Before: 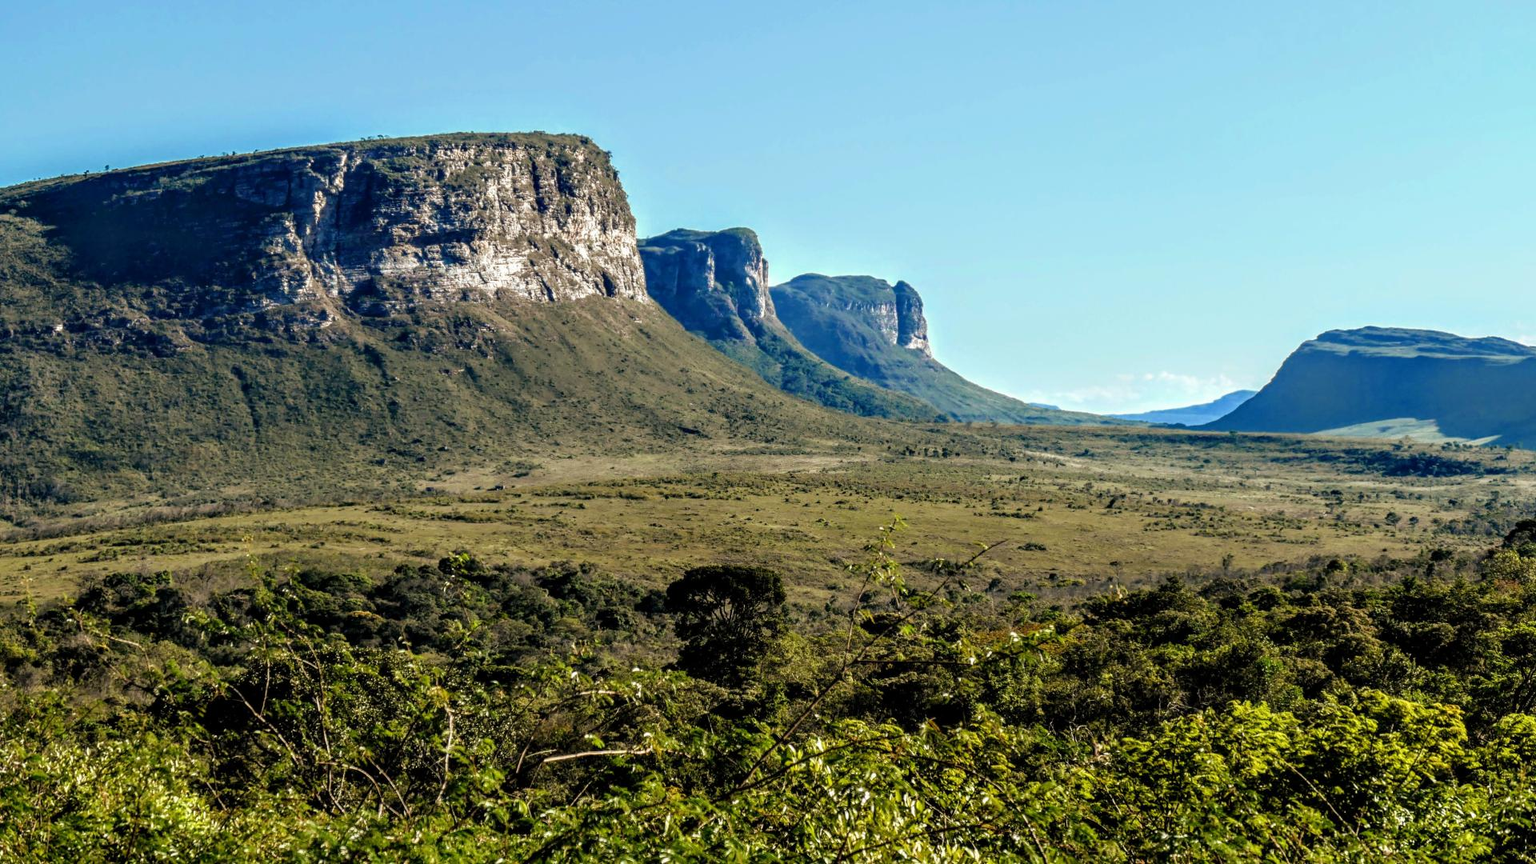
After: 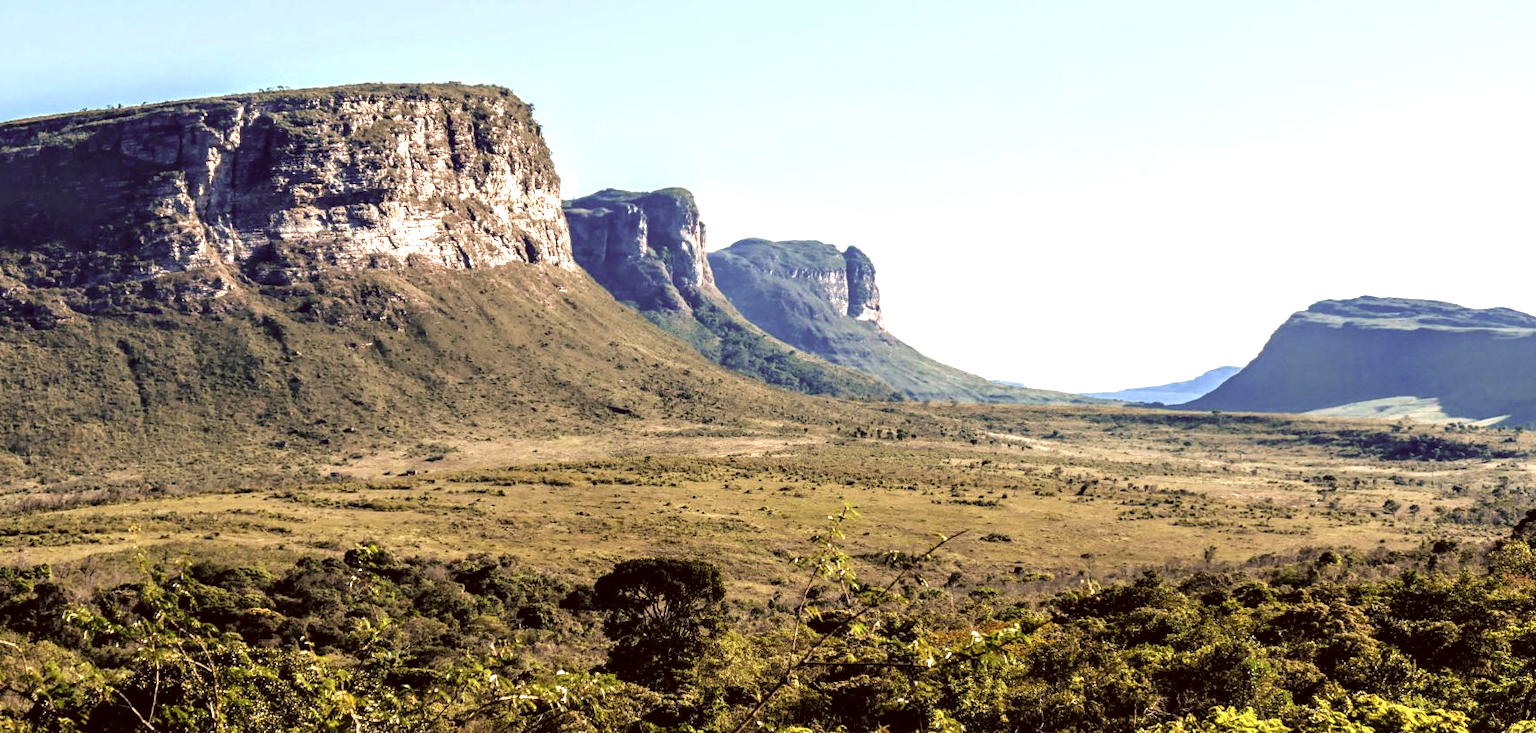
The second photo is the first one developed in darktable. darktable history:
crop: left 8.155%, top 6.611%, bottom 15.385%
color correction: highlights a* 10.21, highlights b* 9.79, shadows a* 8.61, shadows b* 7.88, saturation 0.8
exposure: exposure 0.77 EV, compensate highlight preservation false
